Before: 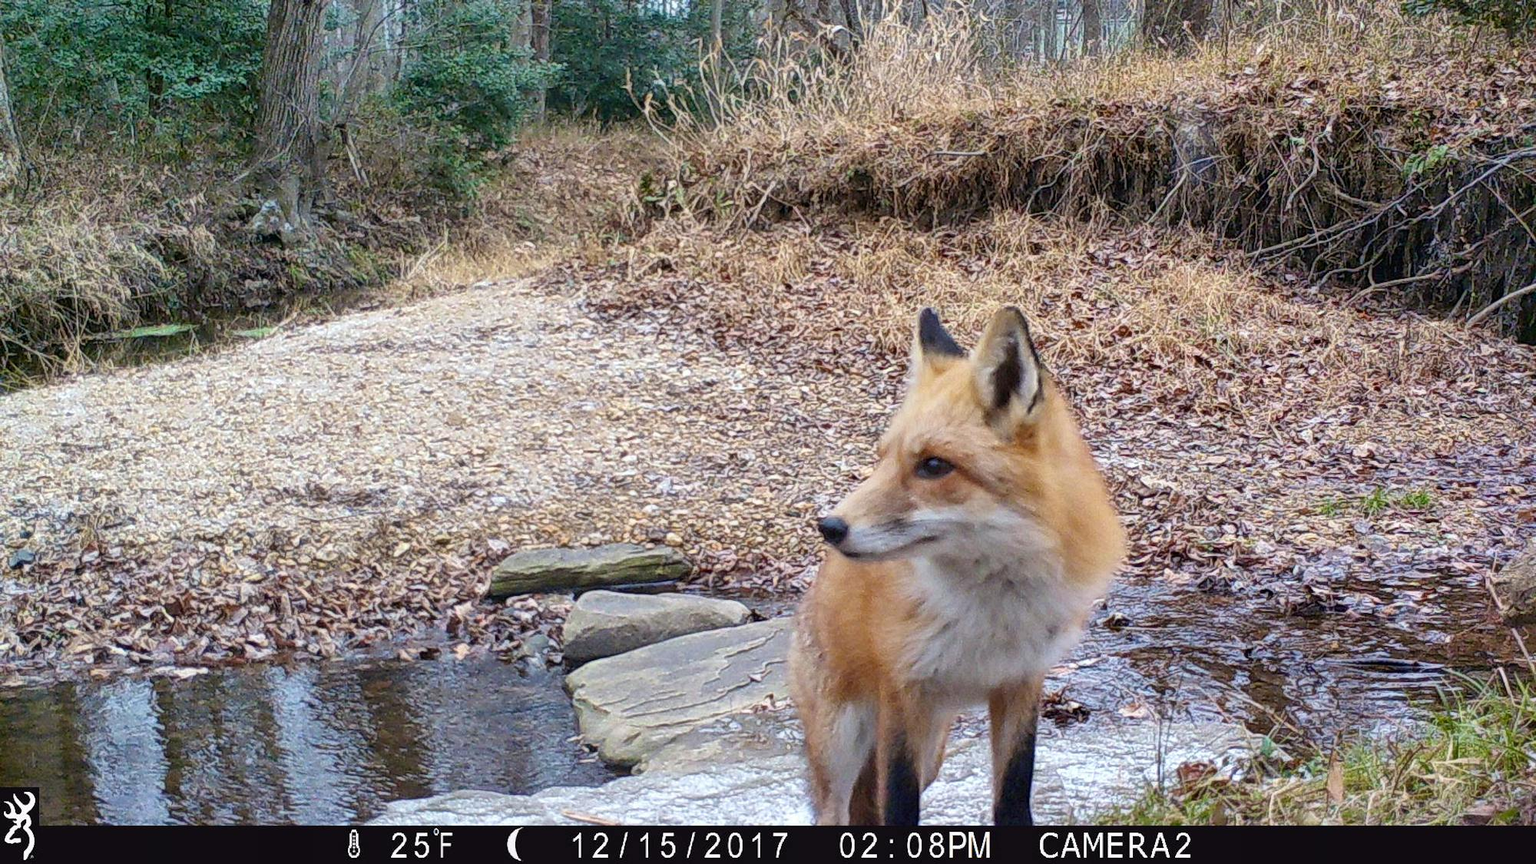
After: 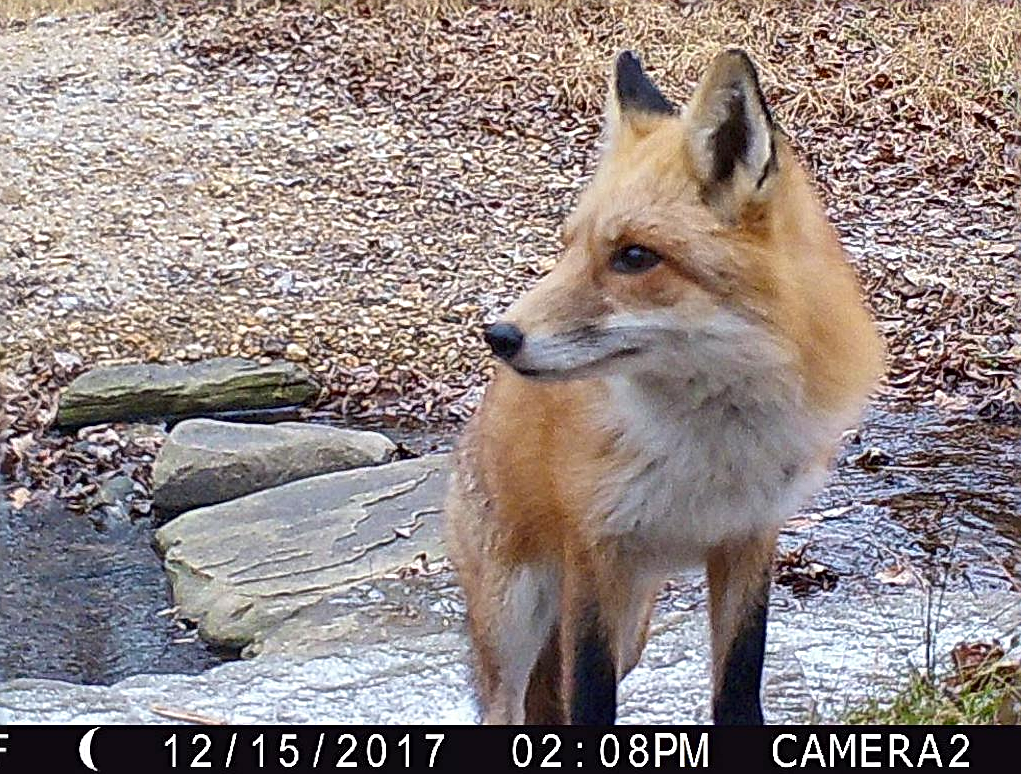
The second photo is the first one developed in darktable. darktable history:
contrast brightness saturation: contrast 0.026, brightness -0.037
sharpen: radius 2.579, amount 0.682
crop and rotate: left 29.05%, top 31.131%, right 19.86%
